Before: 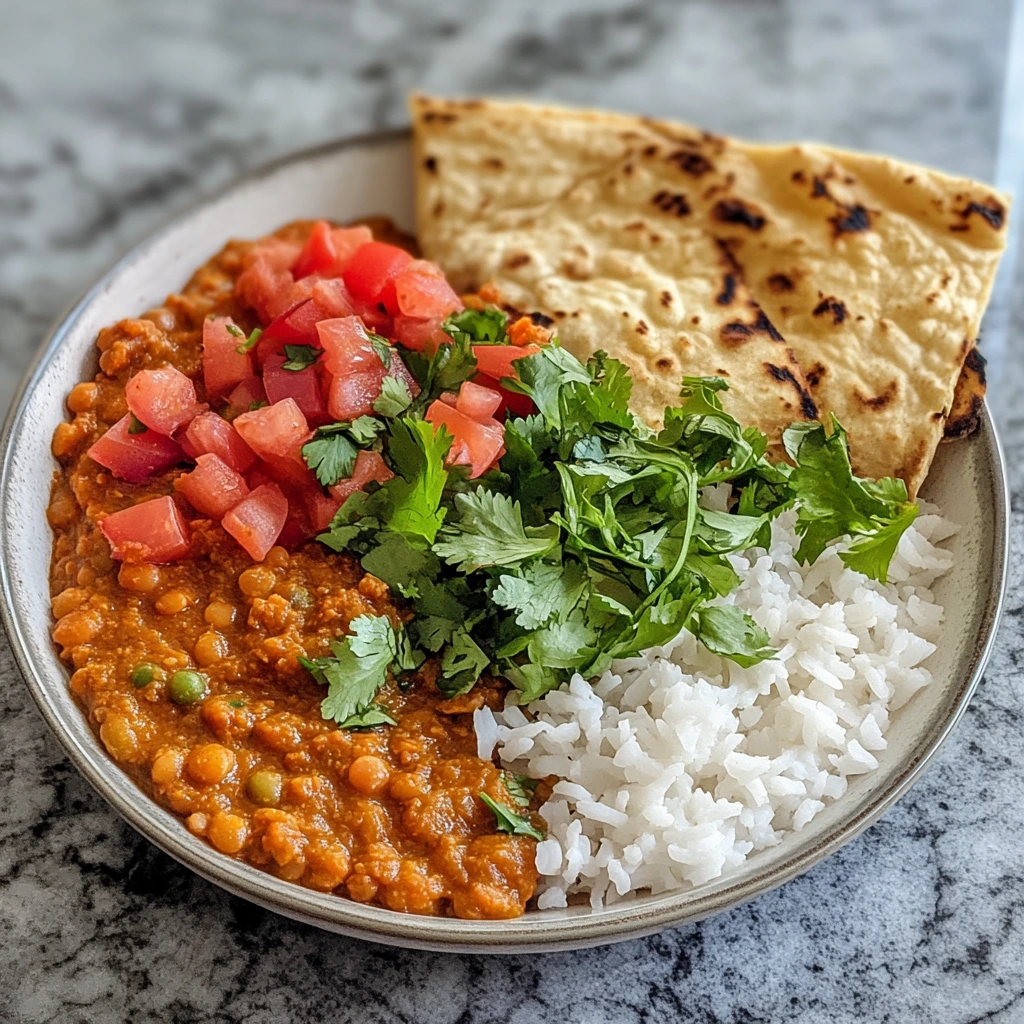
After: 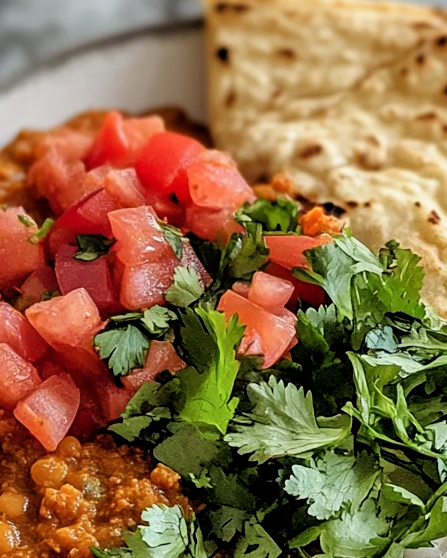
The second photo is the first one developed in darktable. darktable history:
filmic rgb: black relative exposure -4.92 EV, white relative exposure 2.84 EV, hardness 3.7, iterations of high-quality reconstruction 0
crop: left 20.375%, top 10.812%, right 35.936%, bottom 34.615%
